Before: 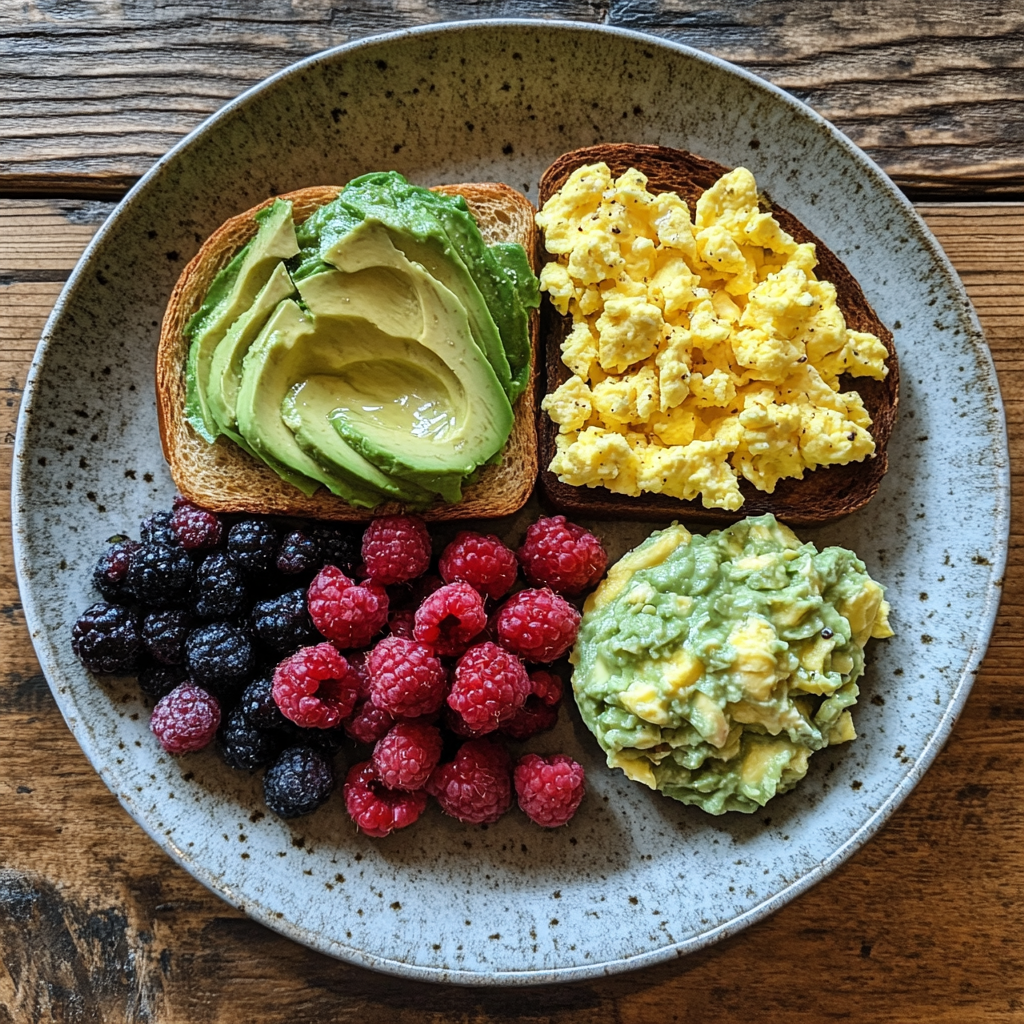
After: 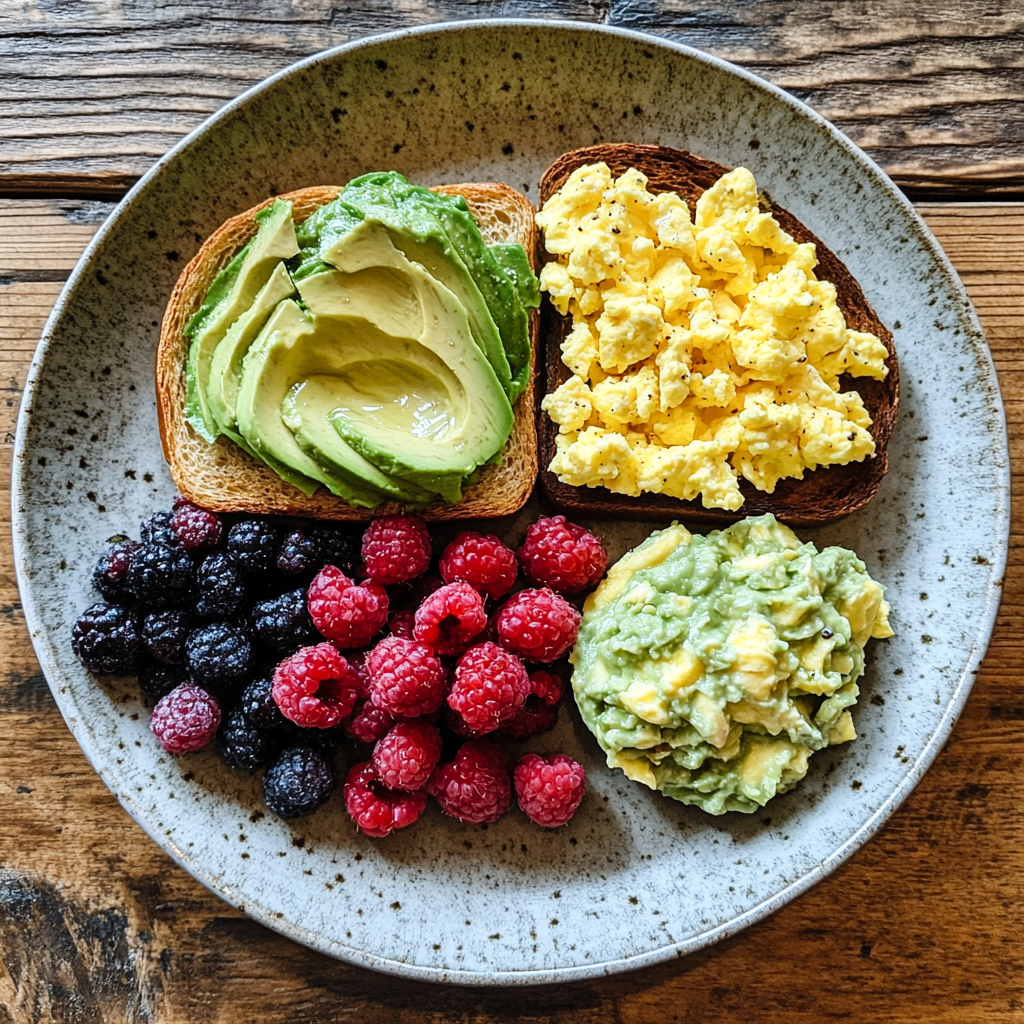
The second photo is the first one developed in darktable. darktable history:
tone curve: curves: ch0 [(0, 0) (0.051, 0.047) (0.102, 0.099) (0.228, 0.262) (0.446, 0.527) (0.695, 0.778) (0.908, 0.946) (1, 1)]; ch1 [(0, 0) (0.339, 0.298) (0.402, 0.363) (0.453, 0.413) (0.485, 0.469) (0.494, 0.493) (0.504, 0.501) (0.525, 0.533) (0.563, 0.591) (0.597, 0.631) (1, 1)]; ch2 [(0, 0) (0.48, 0.48) (0.504, 0.5) (0.539, 0.554) (0.59, 0.628) (0.642, 0.682) (0.824, 0.815) (1, 1)], preserve colors none
